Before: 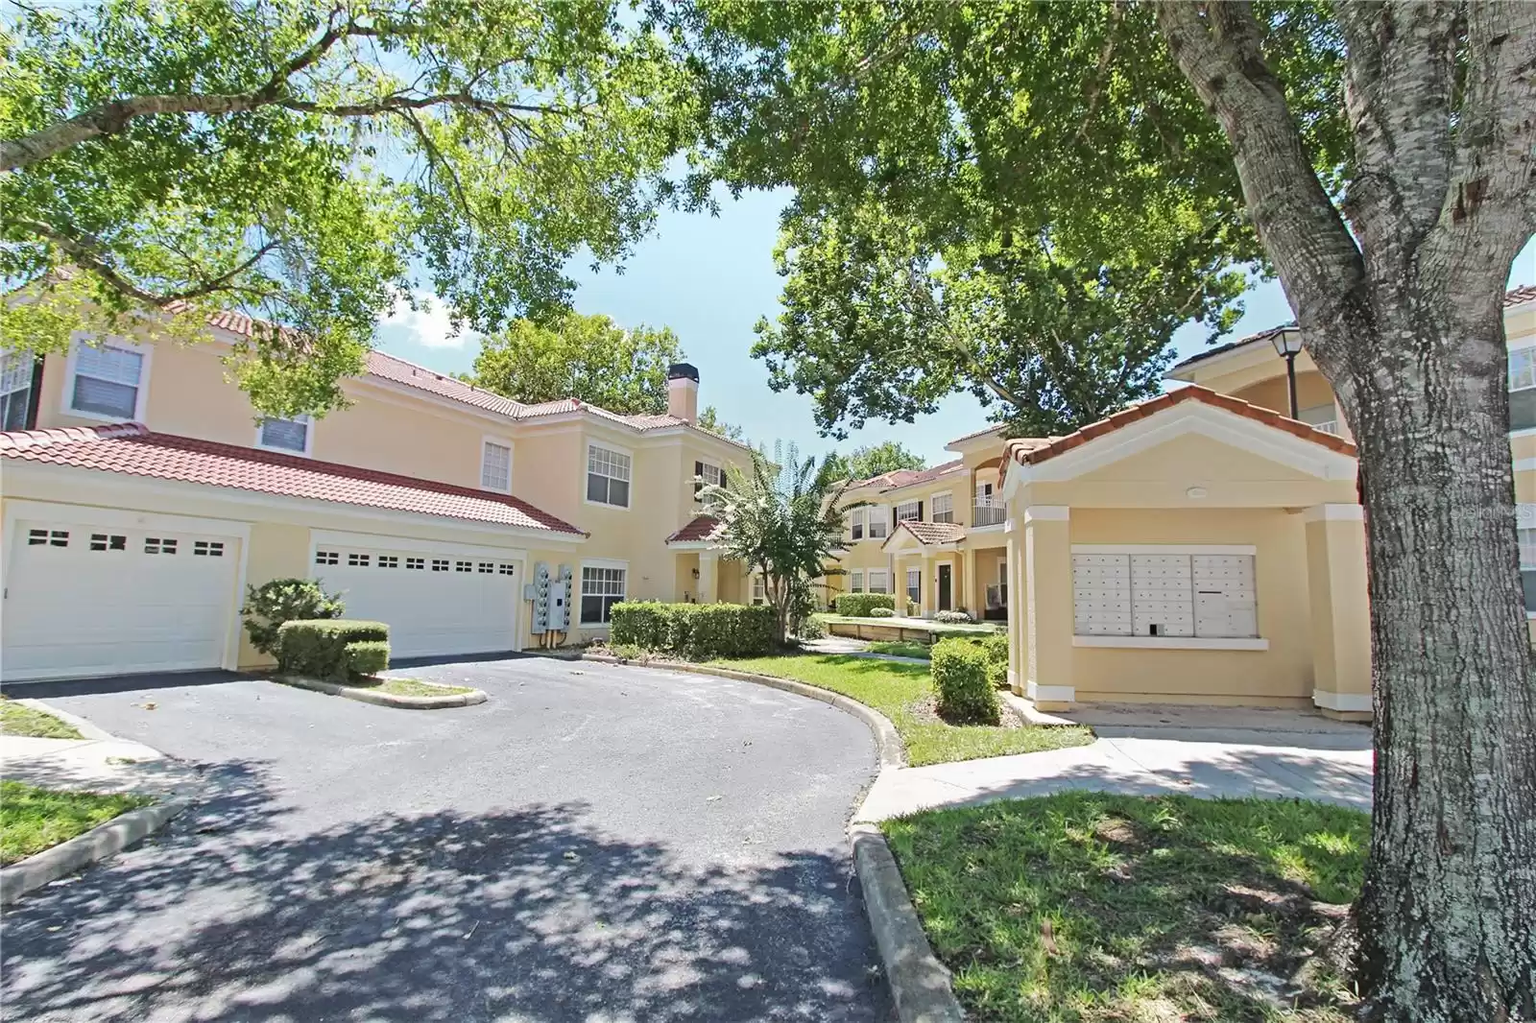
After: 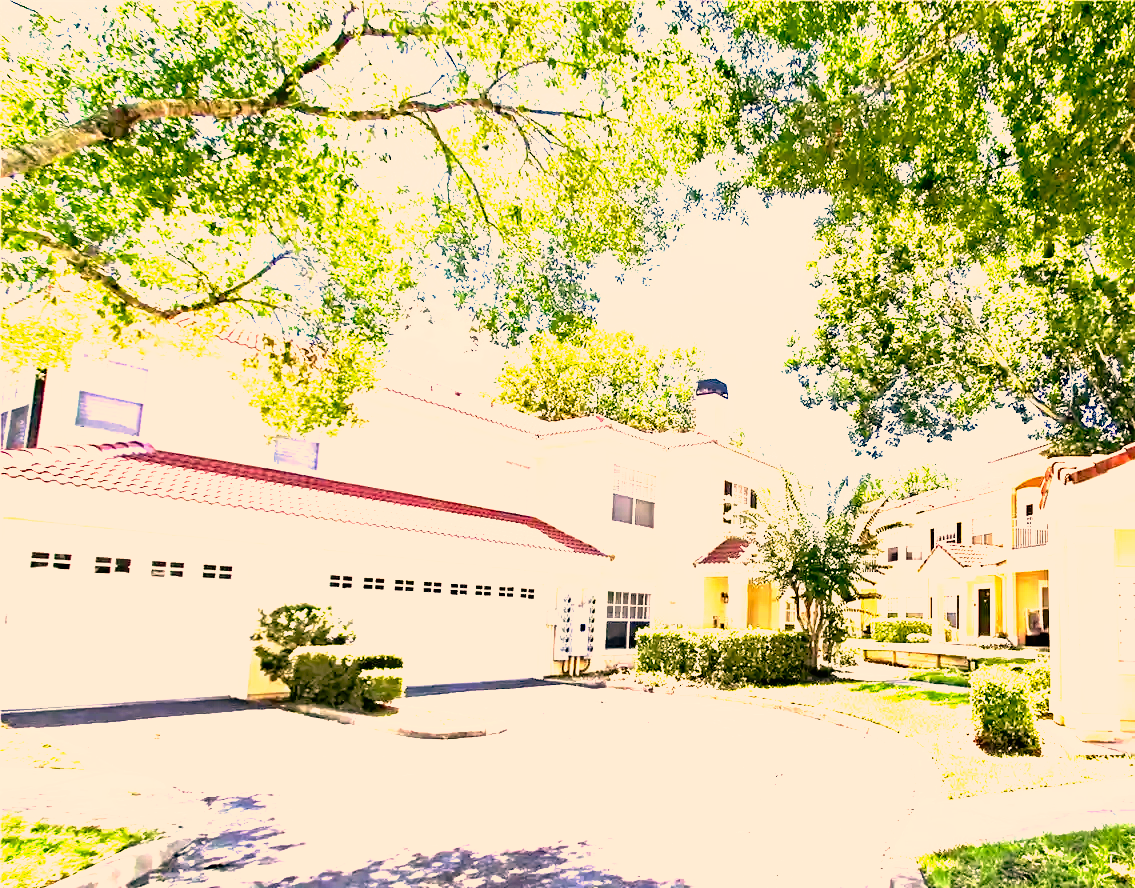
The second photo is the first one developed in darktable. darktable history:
color correction: highlights a* 22.47, highlights b* 22.07
crop: right 29.036%, bottom 16.667%
tone equalizer: edges refinement/feathering 500, mask exposure compensation -1.57 EV, preserve details no
tone curve: curves: ch0 [(0, 0) (0.003, 0.01) (0.011, 0.011) (0.025, 0.008) (0.044, 0.007) (0.069, 0.006) (0.1, 0.005) (0.136, 0.015) (0.177, 0.094) (0.224, 0.241) (0.277, 0.369) (0.335, 0.5) (0.399, 0.648) (0.468, 0.811) (0.543, 0.975) (0.623, 0.989) (0.709, 0.989) (0.801, 0.99) (0.898, 0.99) (1, 1)], preserve colors none
